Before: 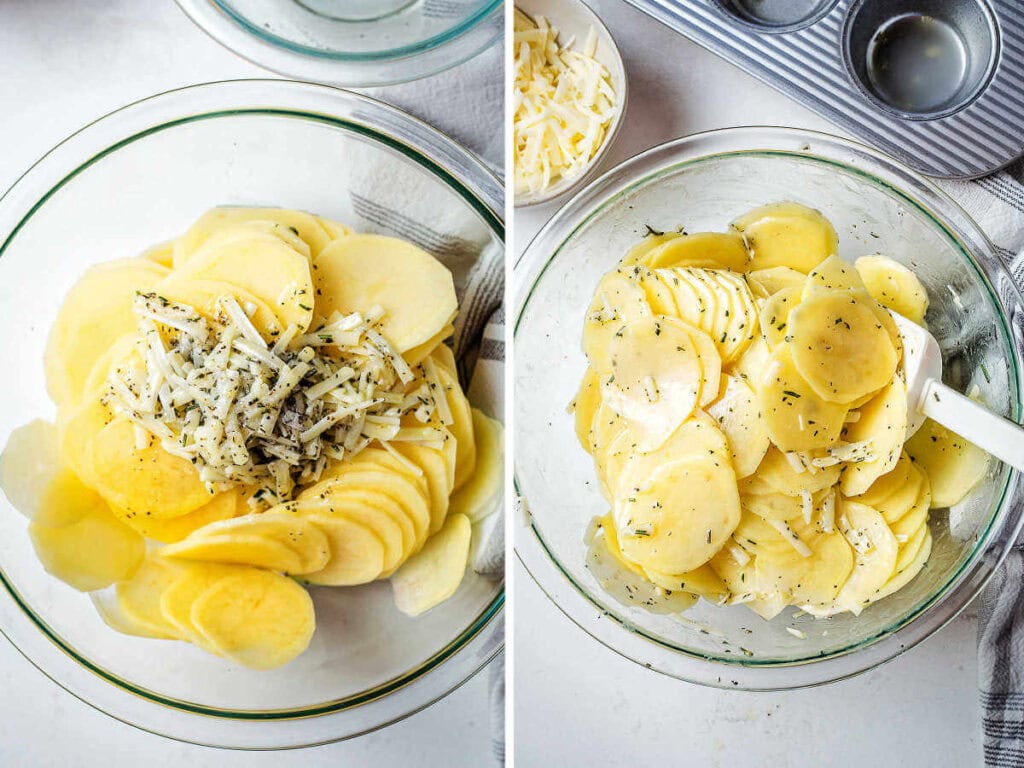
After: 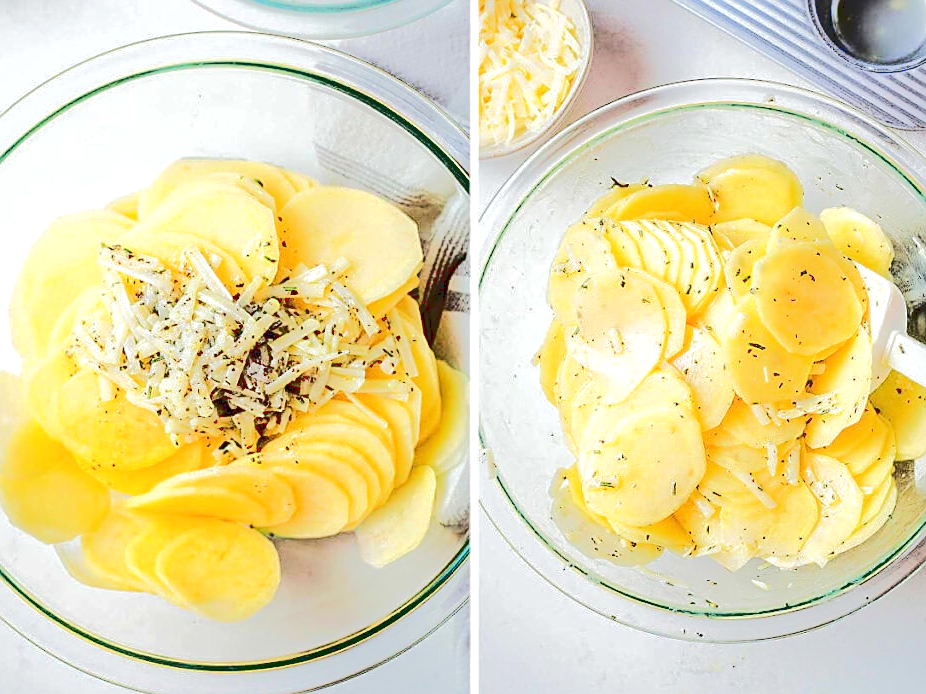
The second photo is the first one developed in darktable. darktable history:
sharpen: on, module defaults
crop: left 3.46%, top 6.359%, right 6.073%, bottom 3.185%
tone curve: curves: ch0 [(0, 0) (0.003, 0.132) (0.011, 0.136) (0.025, 0.14) (0.044, 0.147) (0.069, 0.149) (0.1, 0.156) (0.136, 0.163) (0.177, 0.177) (0.224, 0.2) (0.277, 0.251) (0.335, 0.311) (0.399, 0.387) (0.468, 0.487) (0.543, 0.585) (0.623, 0.675) (0.709, 0.742) (0.801, 0.81) (0.898, 0.867) (1, 1)], color space Lab, linked channels, preserve colors none
tone equalizer: -7 EV 0.145 EV, -6 EV 0.635 EV, -5 EV 1.13 EV, -4 EV 1.34 EV, -3 EV 1.12 EV, -2 EV 0.6 EV, -1 EV 0.155 EV, edges refinement/feathering 500, mask exposure compensation -1.57 EV, preserve details no
